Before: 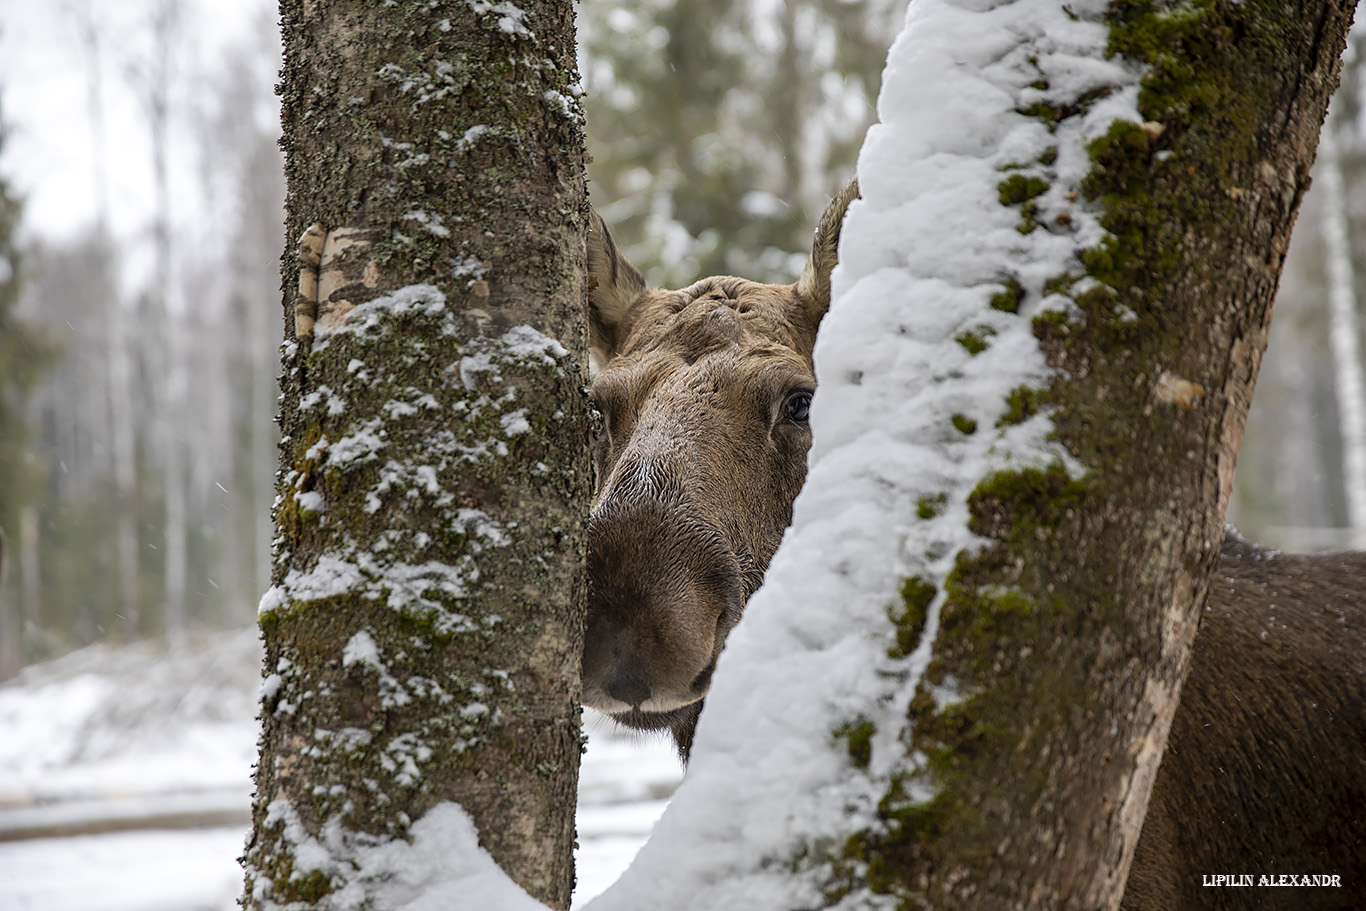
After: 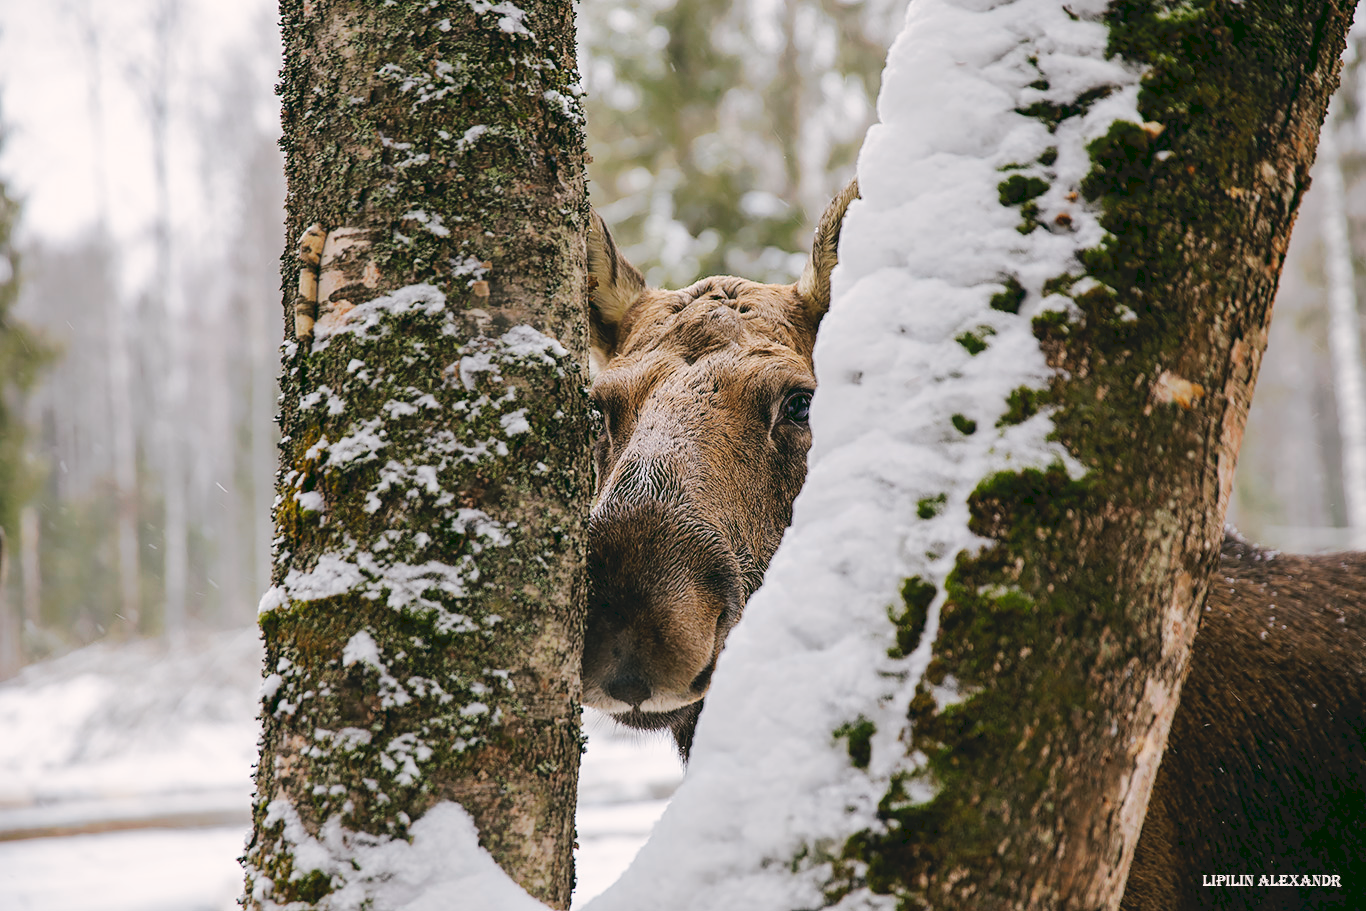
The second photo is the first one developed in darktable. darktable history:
tone curve: curves: ch0 [(0, 0) (0.003, 0.076) (0.011, 0.081) (0.025, 0.084) (0.044, 0.092) (0.069, 0.1) (0.1, 0.117) (0.136, 0.144) (0.177, 0.186) (0.224, 0.237) (0.277, 0.306) (0.335, 0.39) (0.399, 0.494) (0.468, 0.574) (0.543, 0.666) (0.623, 0.722) (0.709, 0.79) (0.801, 0.855) (0.898, 0.926) (1, 1)], preserve colors none
color look up table: target L [96.16, 91.66, 88.54, 82.46, 68.8, 59.36, 53.57, 55.19, 41.74, 57.71, 30.26, 30.03, 6.835, 200.37, 80.67, 77.72, 72.47, 71.58, 68.31, 65.96, 53.31, 49.31, 48.08, 45.85, 30.91, 30.85, 22.99, 17.86, 87.9, 74.1, 65.96, 66.04, 56.78, 51.36, 45.89, 42.46, 43.58, 36.22, 13.37, 2.116, 95.34, 87.5, 80.51, 77.34, 67.84, 58.93, 50.61, 37.16, 40.48], target a [-2.143, -20.55, -22.9, -40.26, -52.48, -30.27, -51.28, -20.8, -33.97, -46.97, -26.53, -10.37, -21.72, 0, 8.289, -0.141, 28.23, 38.34, 6.685, 41.62, 20.72, 68.96, 40.34, 58.77, 6.011, 43.89, 39.4, 27.48, 17.89, 51.39, 61.1, 73.2, 78.12, 51.36, 71.23, 38.59, 64.23, 17.51, 22.17, -3.72, -0.495, -54.61, -34.61, -33.41, -7.847, -25.62, -3.955, -11.38, -22.48], target b [13.35, 46.25, 5.262, 28.46, 21.62, 44.92, 34.45, 25.86, 26.94, 9.785, 21.15, 34.01, 10.96, 0, 40.93, 76.67, 72.25, 16.05, 10.19, 47.44, 30.77, 58.55, 50.55, 31.85, 3.647, 52.26, 5.141, 30.09, -15.34, -36.77, -6.942, -51.55, -33.19, -36.81, -6.863, -13.85, -55.65, -66.44, -41.33, -16.04, 0.42, -13.27, -25.56, -0.102, -22.73, -33.37, -46.32, -19.62, -3.631], num patches 49
